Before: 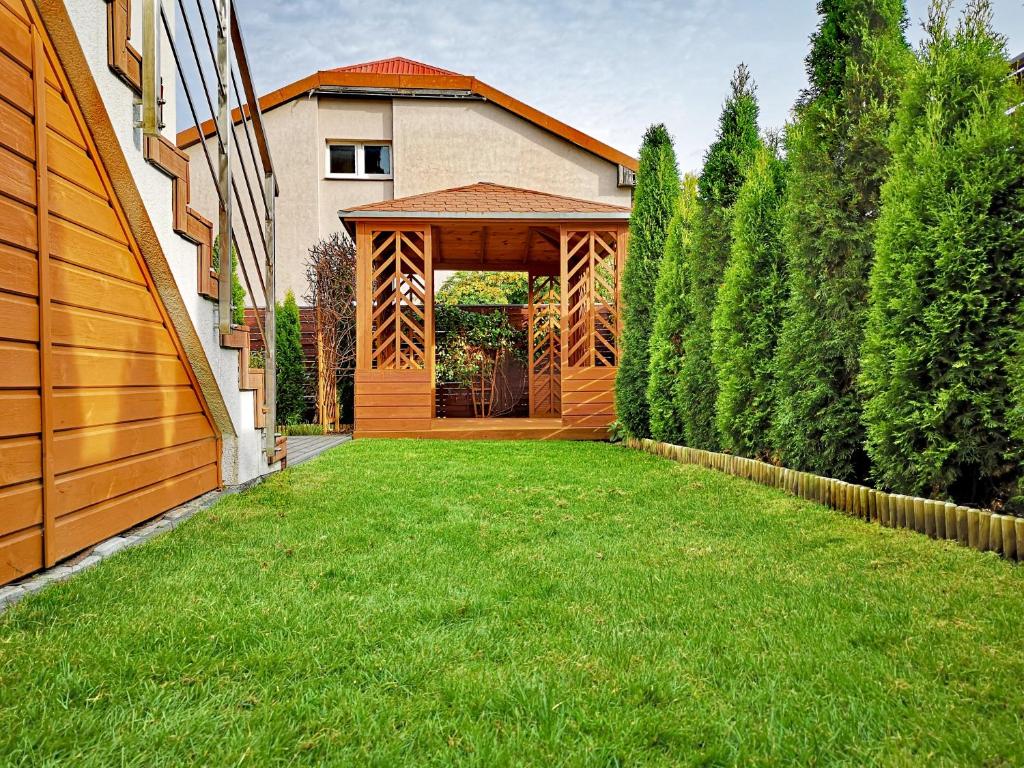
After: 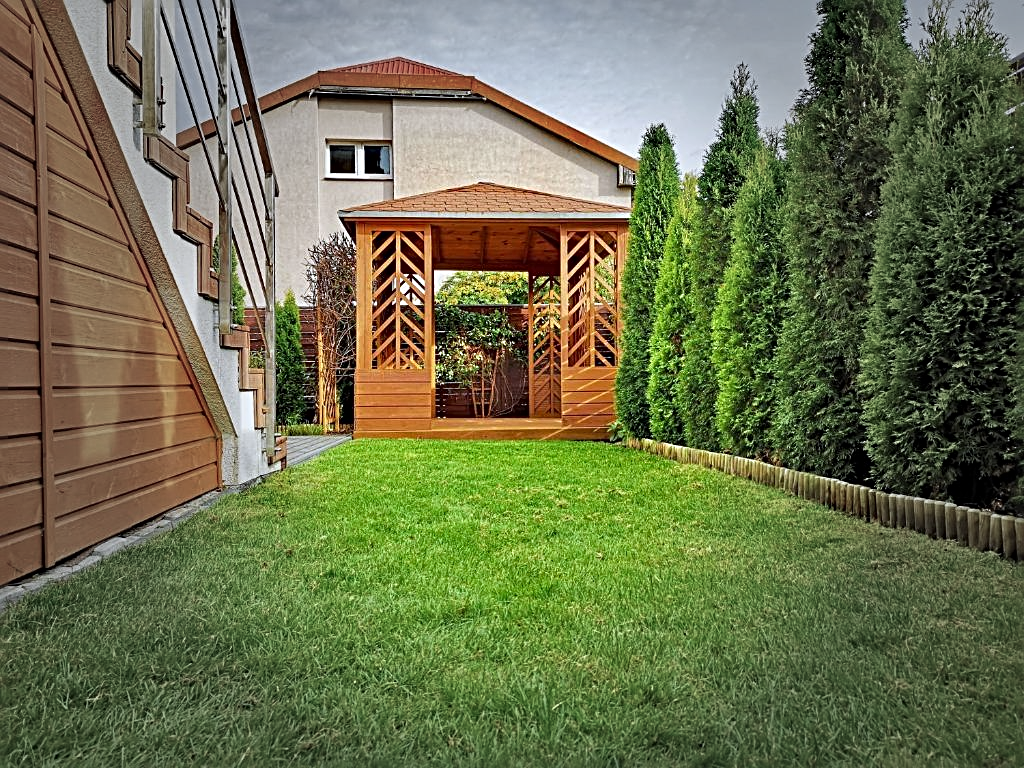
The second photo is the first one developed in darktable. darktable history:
local contrast: mode bilateral grid, contrast 10, coarseness 25, detail 115%, midtone range 0.2
vignetting: fall-off start 40%, fall-off radius 40%
sharpen: radius 3.119
white balance: red 0.967, blue 1.049
